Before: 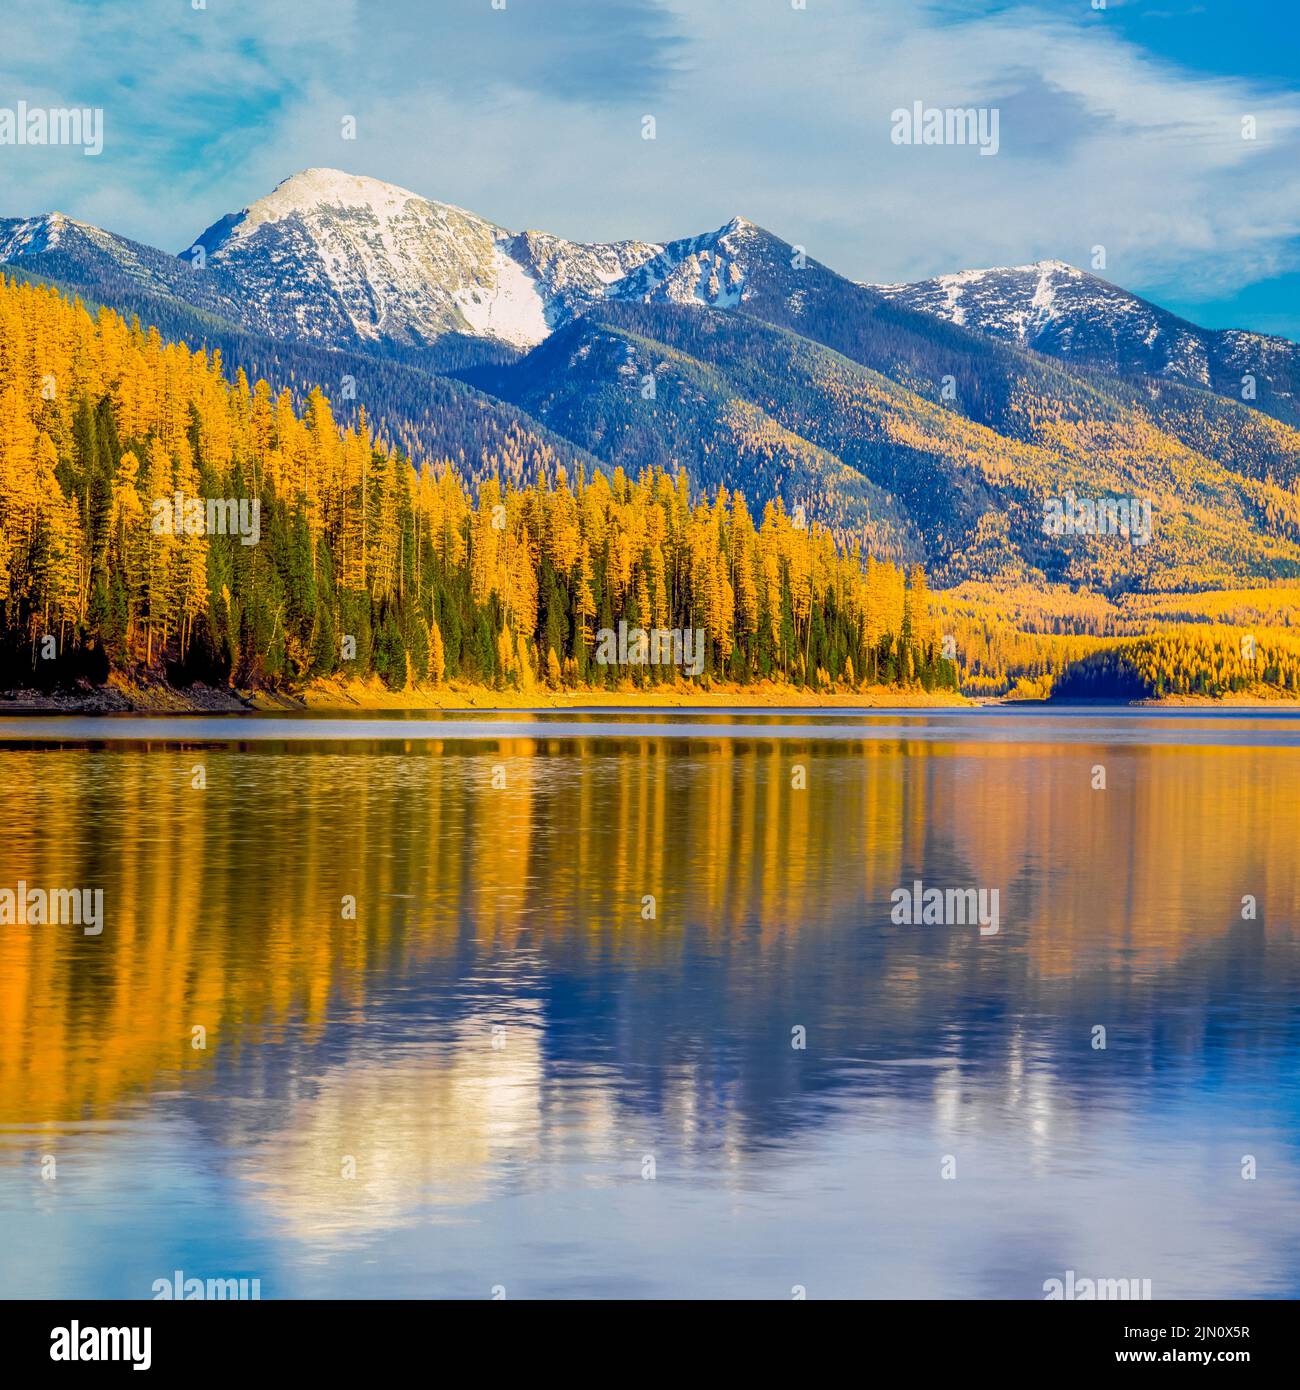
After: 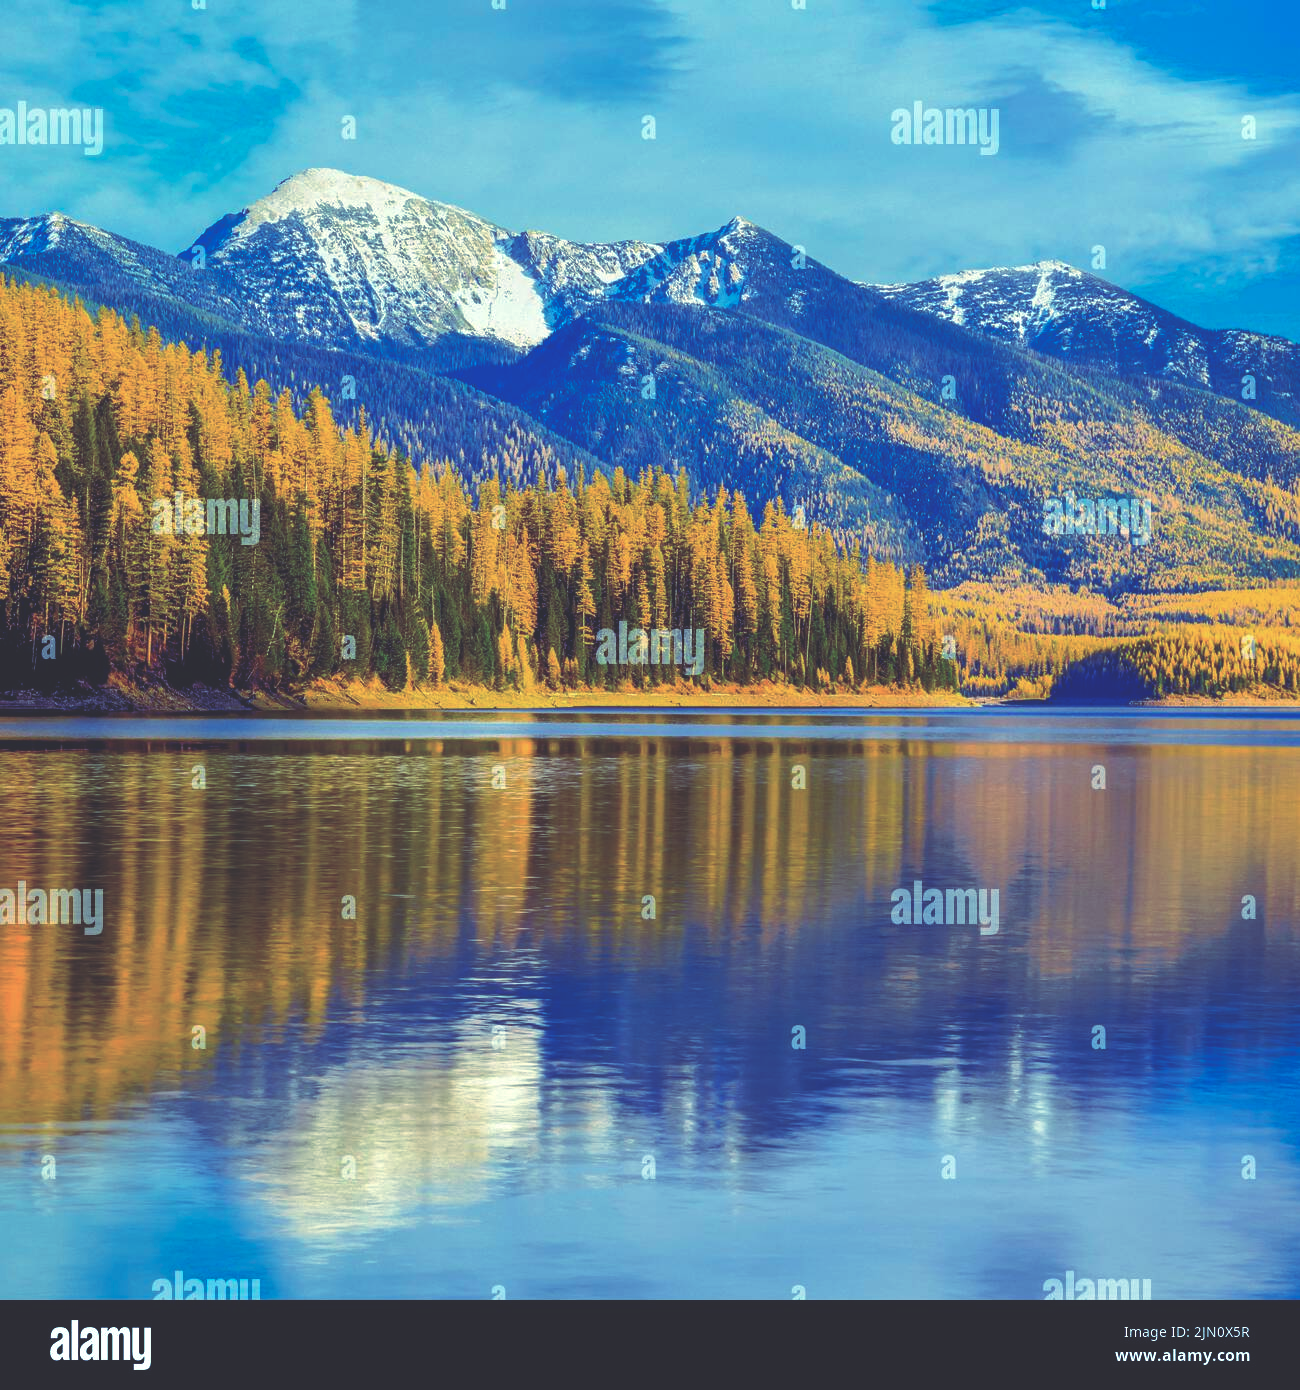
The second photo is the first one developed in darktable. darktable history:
exposure: exposure 0.127 EV, compensate highlight preservation false
rgb curve: curves: ch0 [(0, 0.186) (0.314, 0.284) (0.576, 0.466) (0.805, 0.691) (0.936, 0.886)]; ch1 [(0, 0.186) (0.314, 0.284) (0.581, 0.534) (0.771, 0.746) (0.936, 0.958)]; ch2 [(0, 0.216) (0.275, 0.39) (1, 1)], mode RGB, independent channels, compensate middle gray true, preserve colors none
